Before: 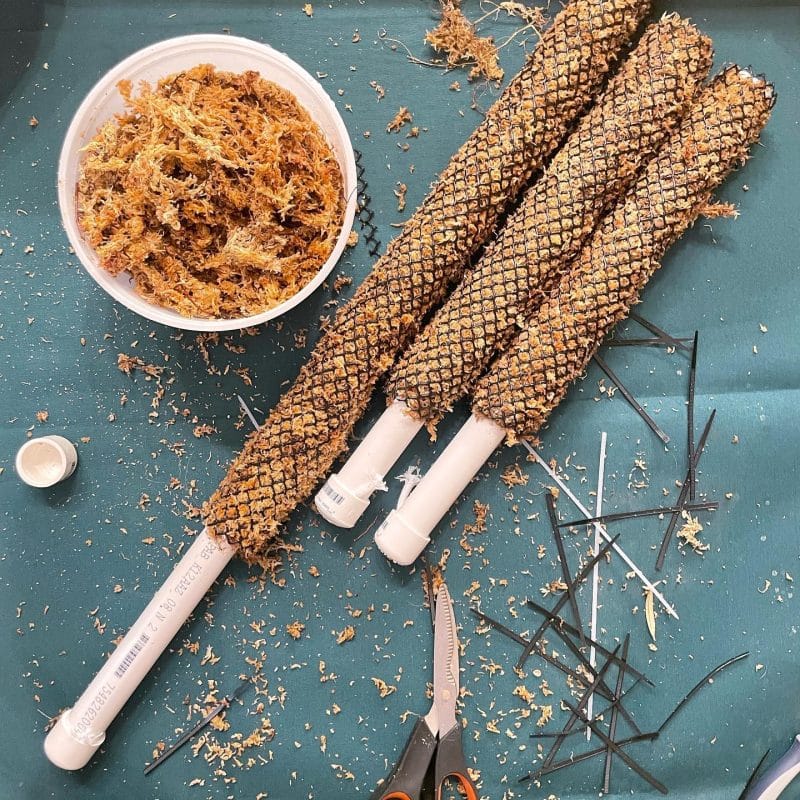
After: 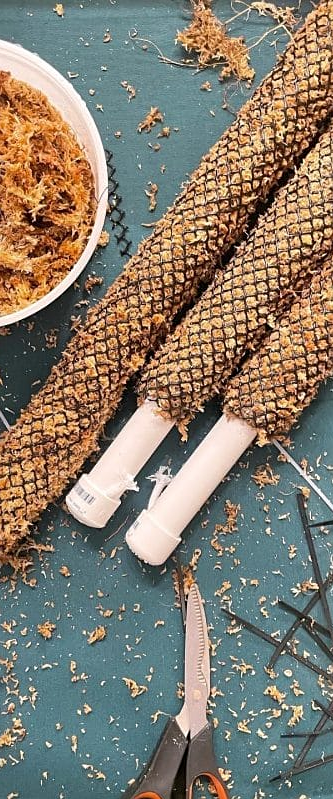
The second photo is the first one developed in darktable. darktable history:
crop: left 31.229%, right 27.105%
sharpen: amount 0.2
